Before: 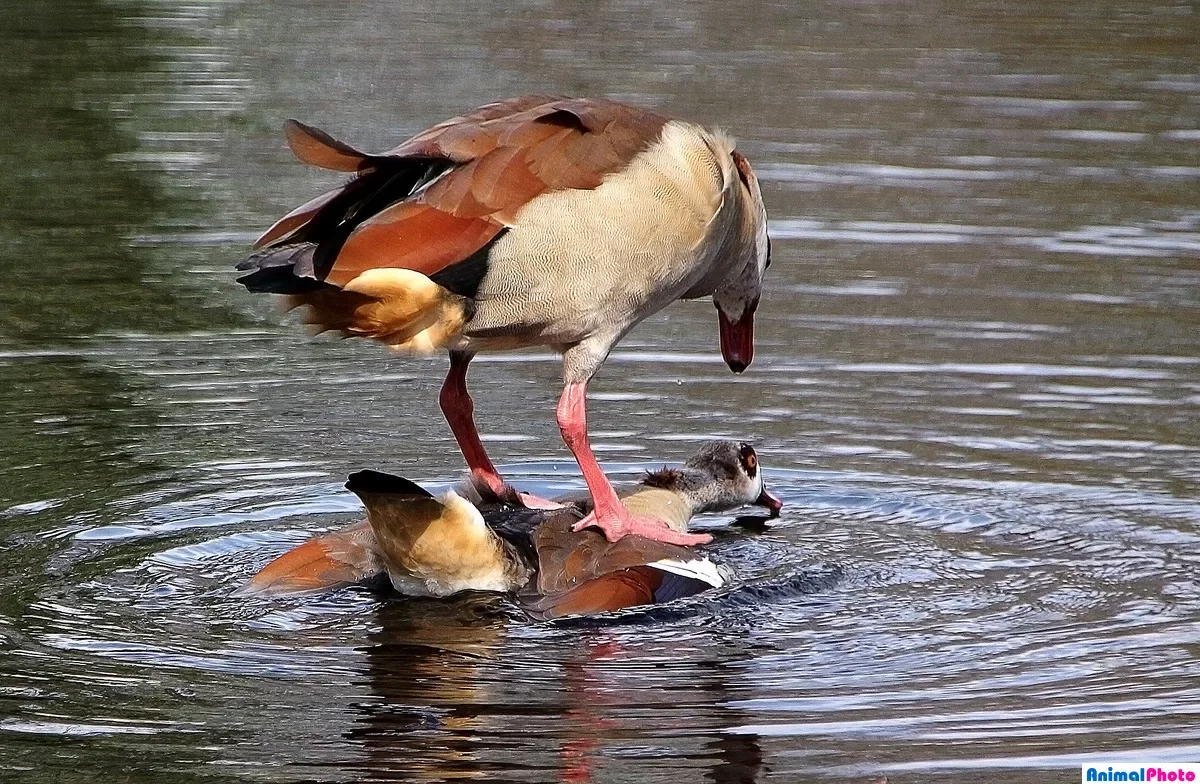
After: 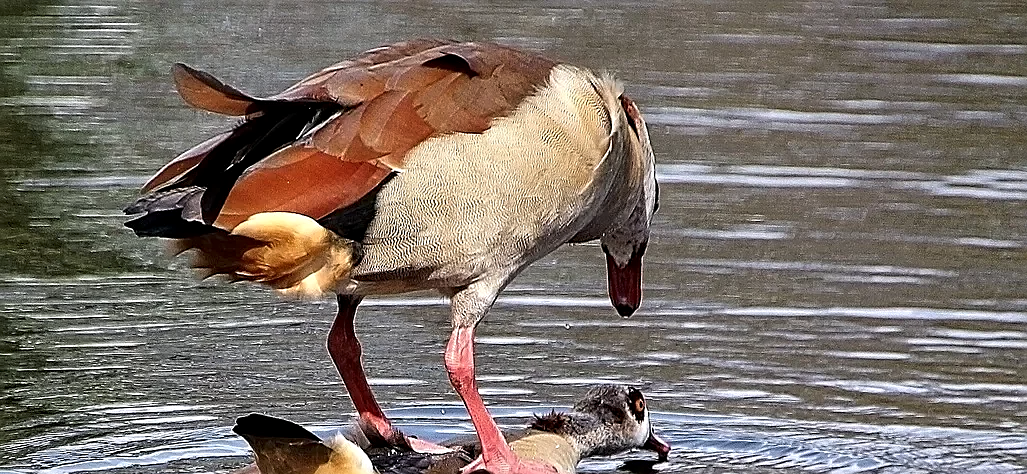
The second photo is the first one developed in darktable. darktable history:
sharpen: on, module defaults
contrast equalizer: octaves 7, y [[0.509, 0.514, 0.523, 0.542, 0.578, 0.603], [0.5 ×6], [0.509, 0.514, 0.523, 0.542, 0.578, 0.603], [0.001, 0.002, 0.003, 0.005, 0.01, 0.013], [0.001, 0.002, 0.003, 0.005, 0.01, 0.013]]
crop and rotate: left 9.39%, top 7.292%, right 4.985%, bottom 32.176%
